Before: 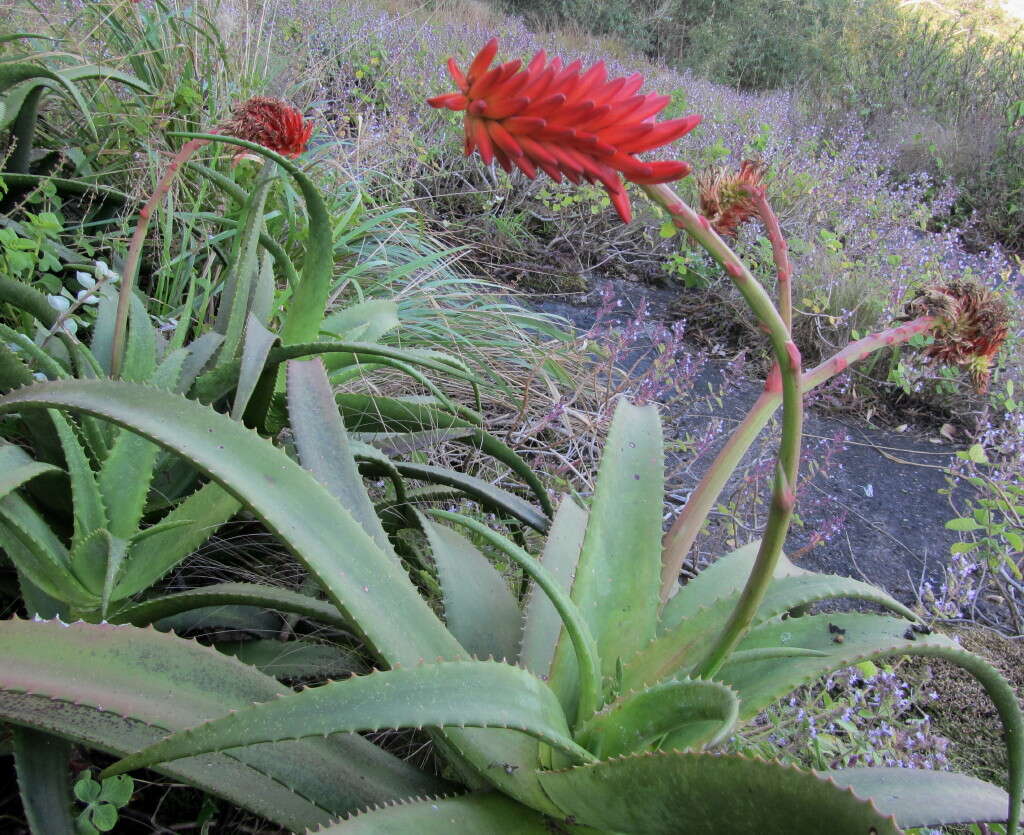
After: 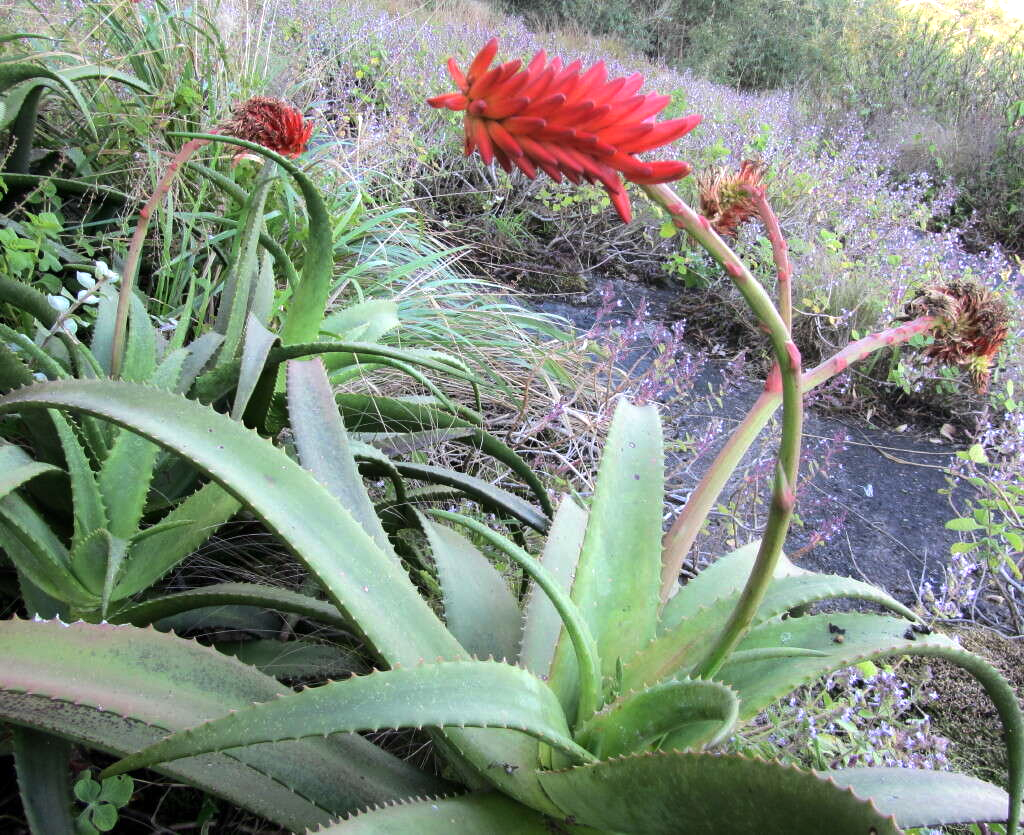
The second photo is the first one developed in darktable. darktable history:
tone equalizer: -8 EV 0 EV, -7 EV -0.001 EV, -6 EV 0.005 EV, -5 EV -0.06 EV, -4 EV -0.112 EV, -3 EV -0.179 EV, -2 EV 0.265 EV, -1 EV 0.725 EV, +0 EV 0.469 EV
